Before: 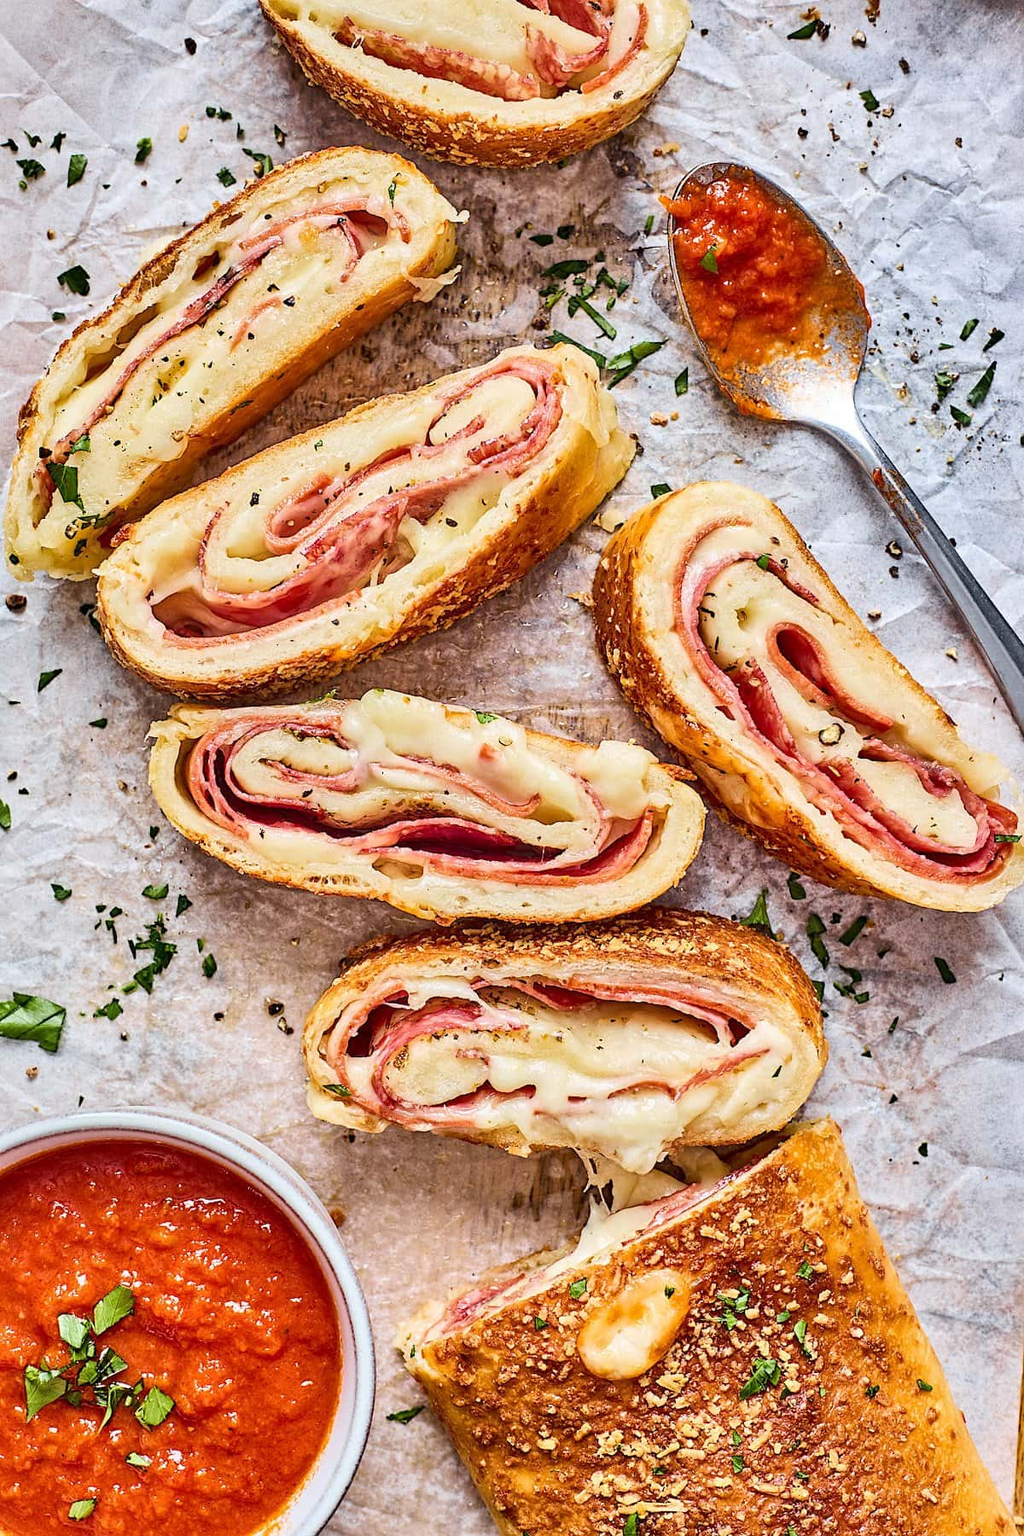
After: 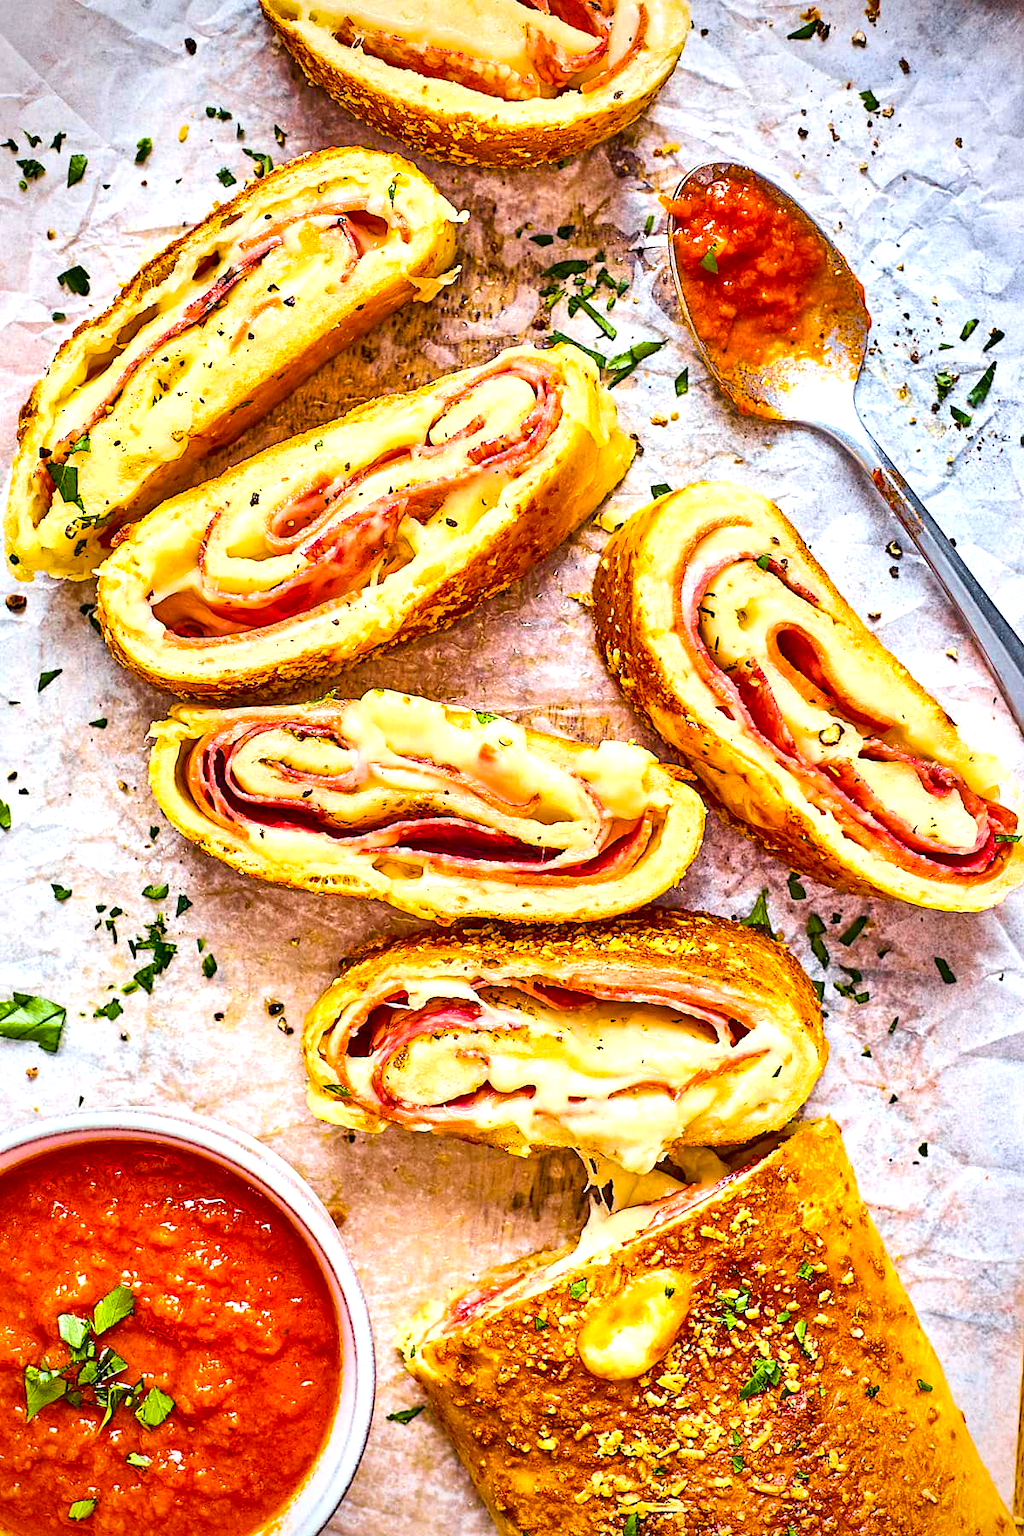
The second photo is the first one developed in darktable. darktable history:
color balance rgb: highlights gain › luminance 14.594%, linear chroma grading › global chroma 24.574%, perceptual saturation grading › global saturation 25.402%, perceptual brilliance grading › global brilliance 10.358%, perceptual brilliance grading › shadows 15.69%, global vibrance 21.464%
vignetting: brightness -0.57, saturation -0.001, unbound false
